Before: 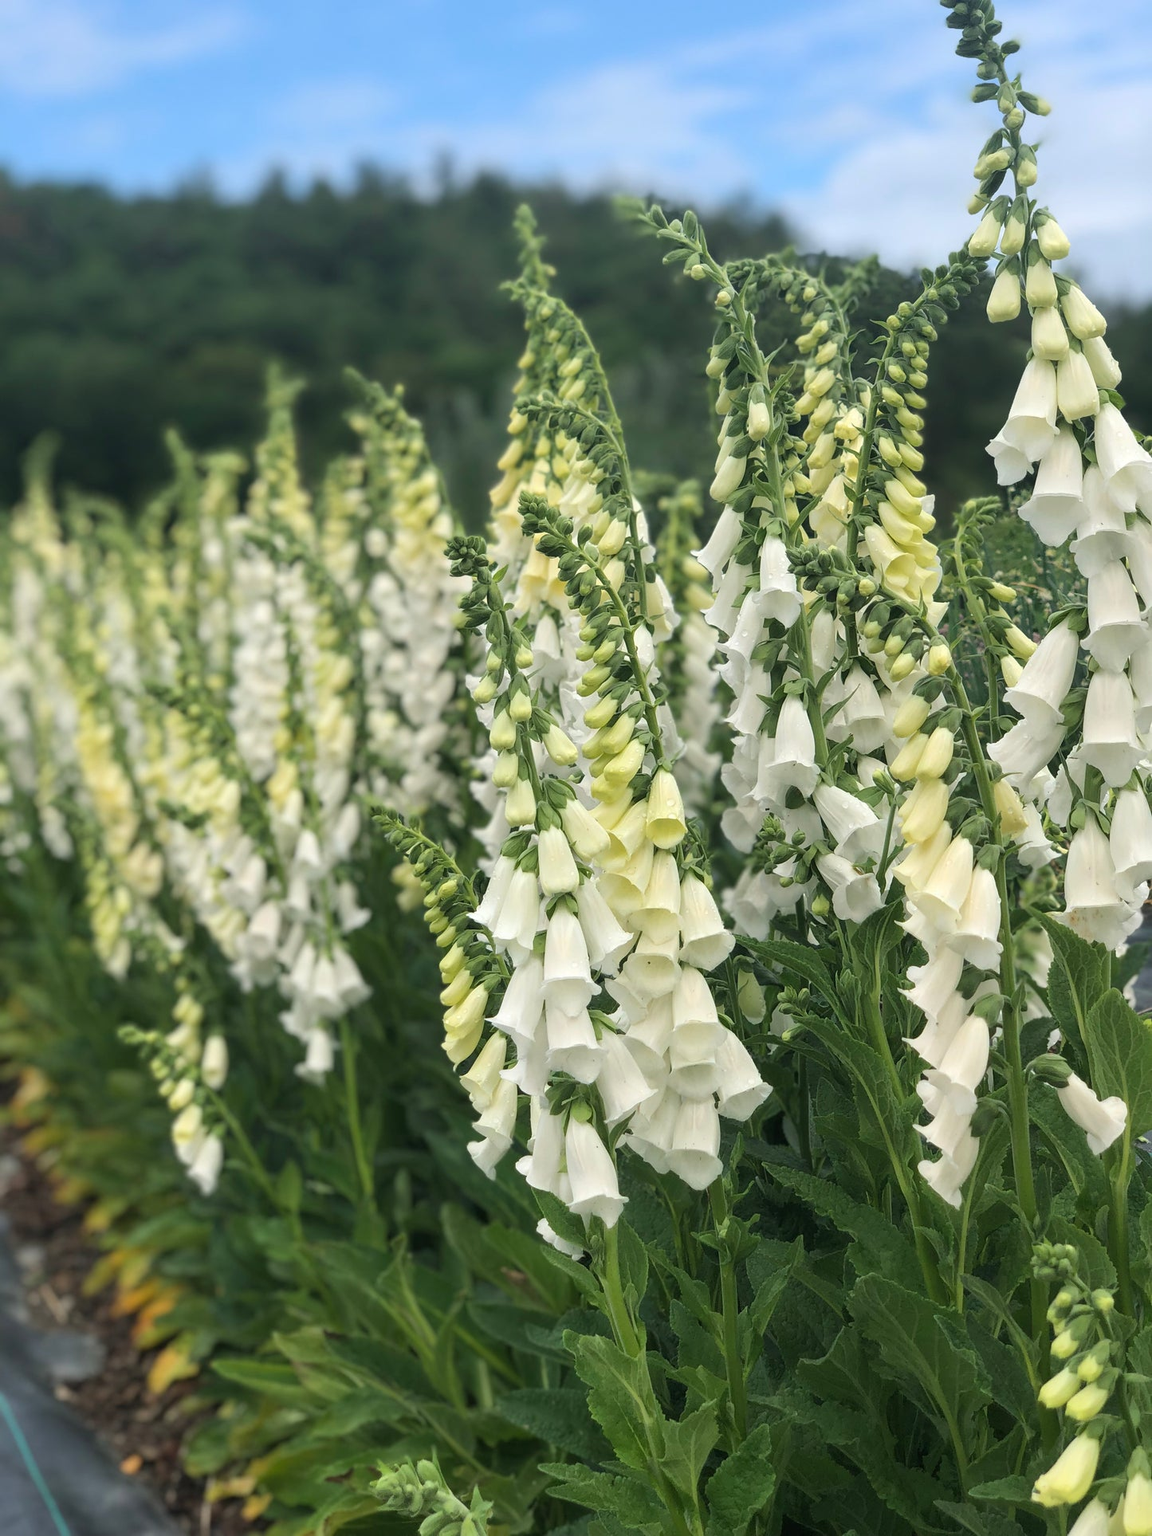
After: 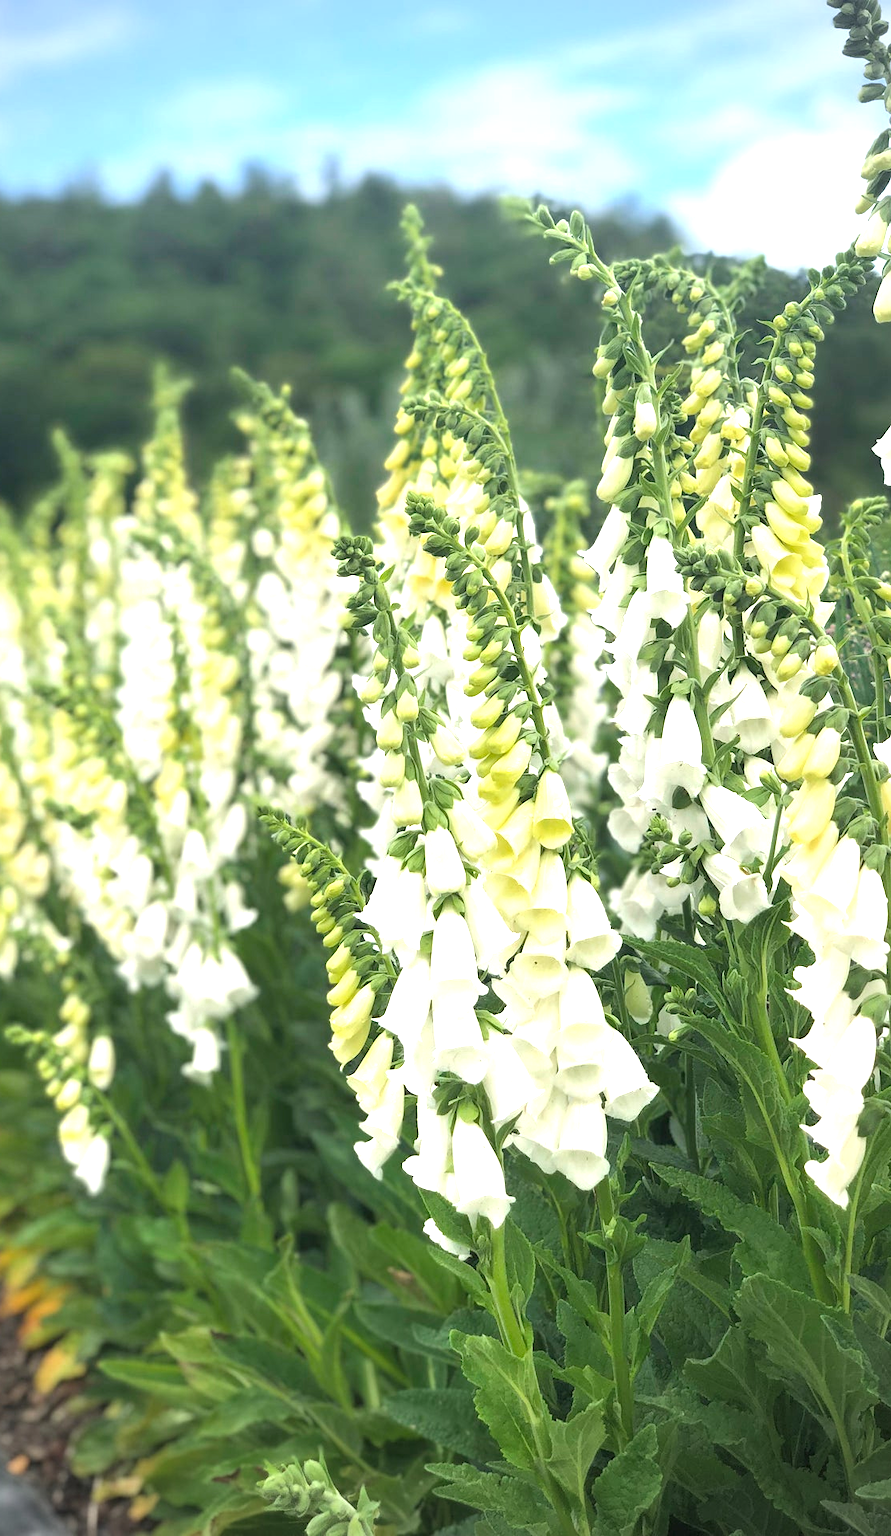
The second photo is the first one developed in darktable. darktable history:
crop: left 9.88%, right 12.664%
exposure: black level correction 0, exposure 1.45 EV, compensate exposure bias true, compensate highlight preservation false
vignetting: fall-off start 79.88%
color zones: curves: ch0 [(0, 0.425) (0.143, 0.422) (0.286, 0.42) (0.429, 0.419) (0.571, 0.419) (0.714, 0.42) (0.857, 0.422) (1, 0.425)]
